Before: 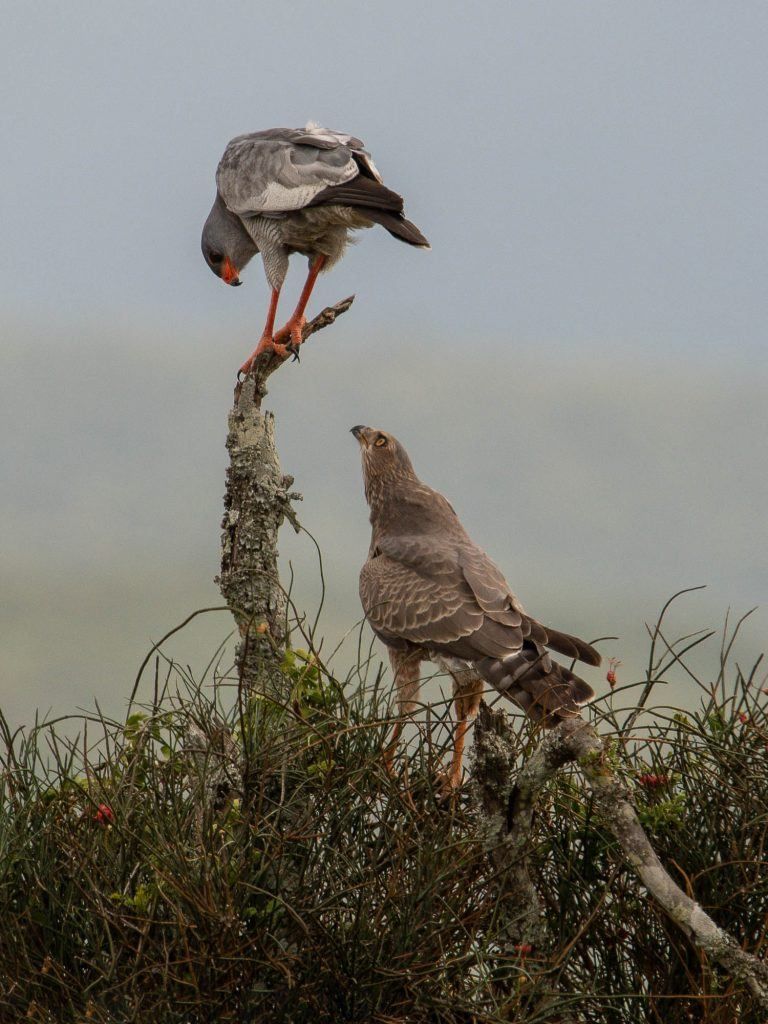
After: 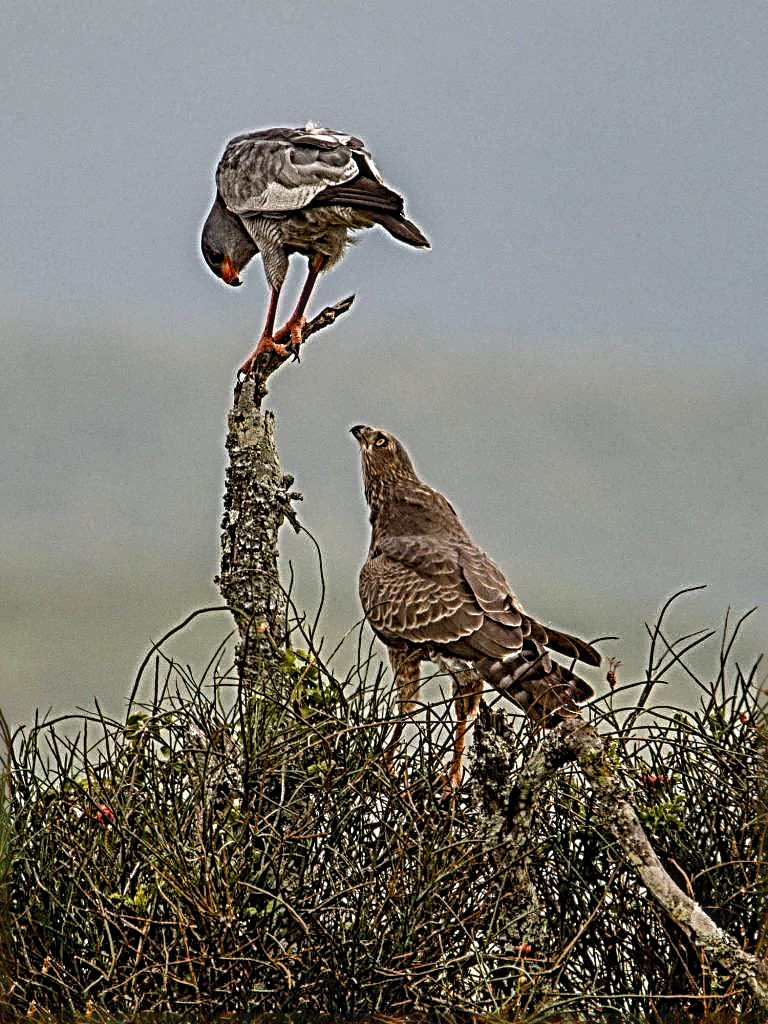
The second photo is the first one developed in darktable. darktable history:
sharpen: radius 4.054, amount 1.999
color balance rgb: perceptual saturation grading › global saturation 20.237%, perceptual saturation grading › highlights -19.943%, perceptual saturation grading › shadows 29.761%
local contrast: on, module defaults
shadows and highlights: low approximation 0.01, soften with gaussian
